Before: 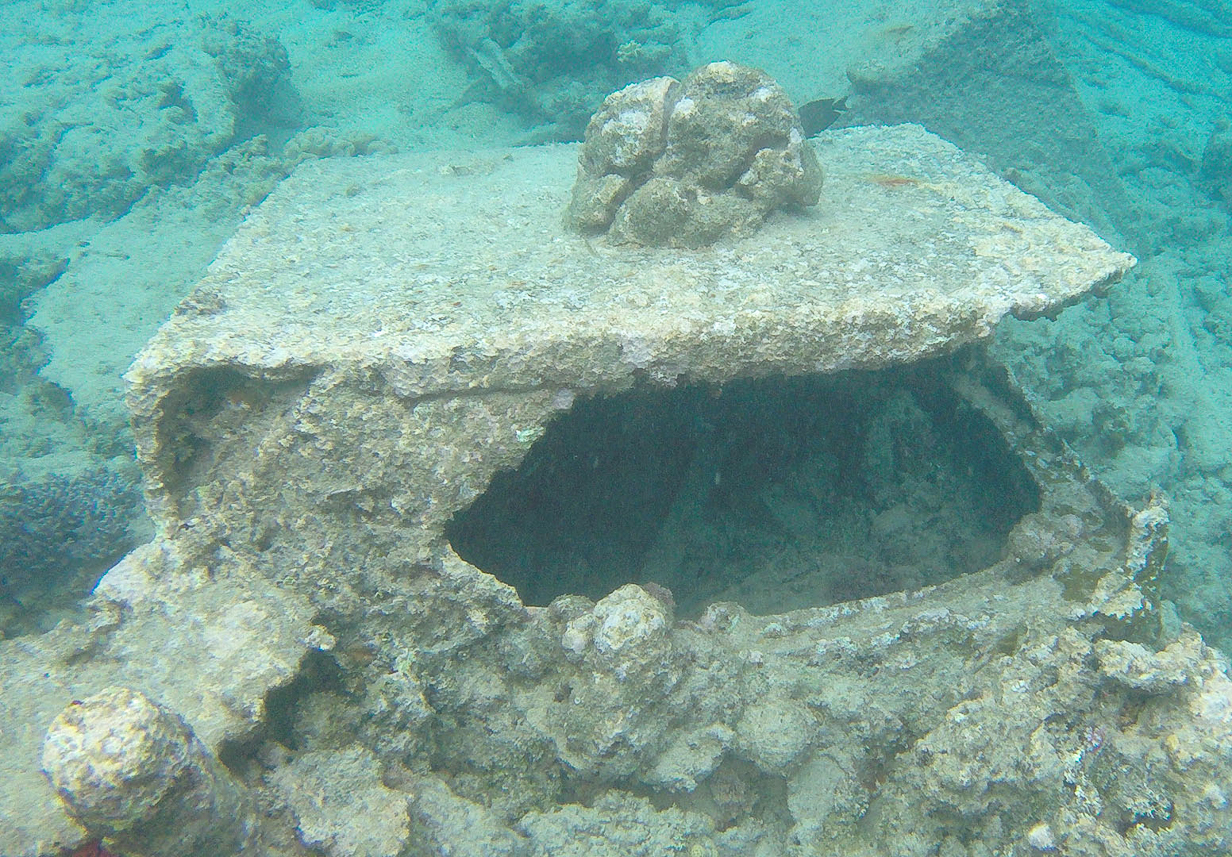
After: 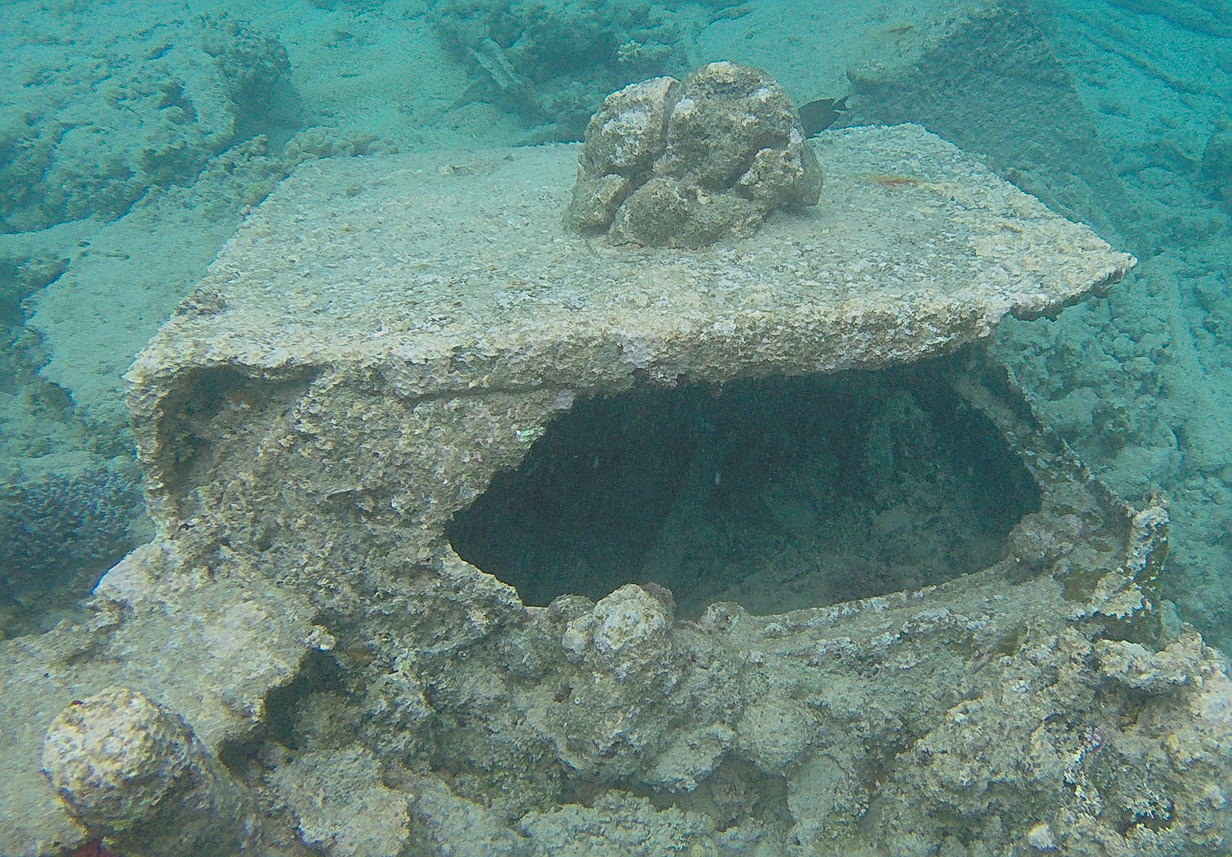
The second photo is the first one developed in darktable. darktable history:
exposure: exposure -0.568 EV, compensate highlight preservation false
sharpen: radius 3.107
